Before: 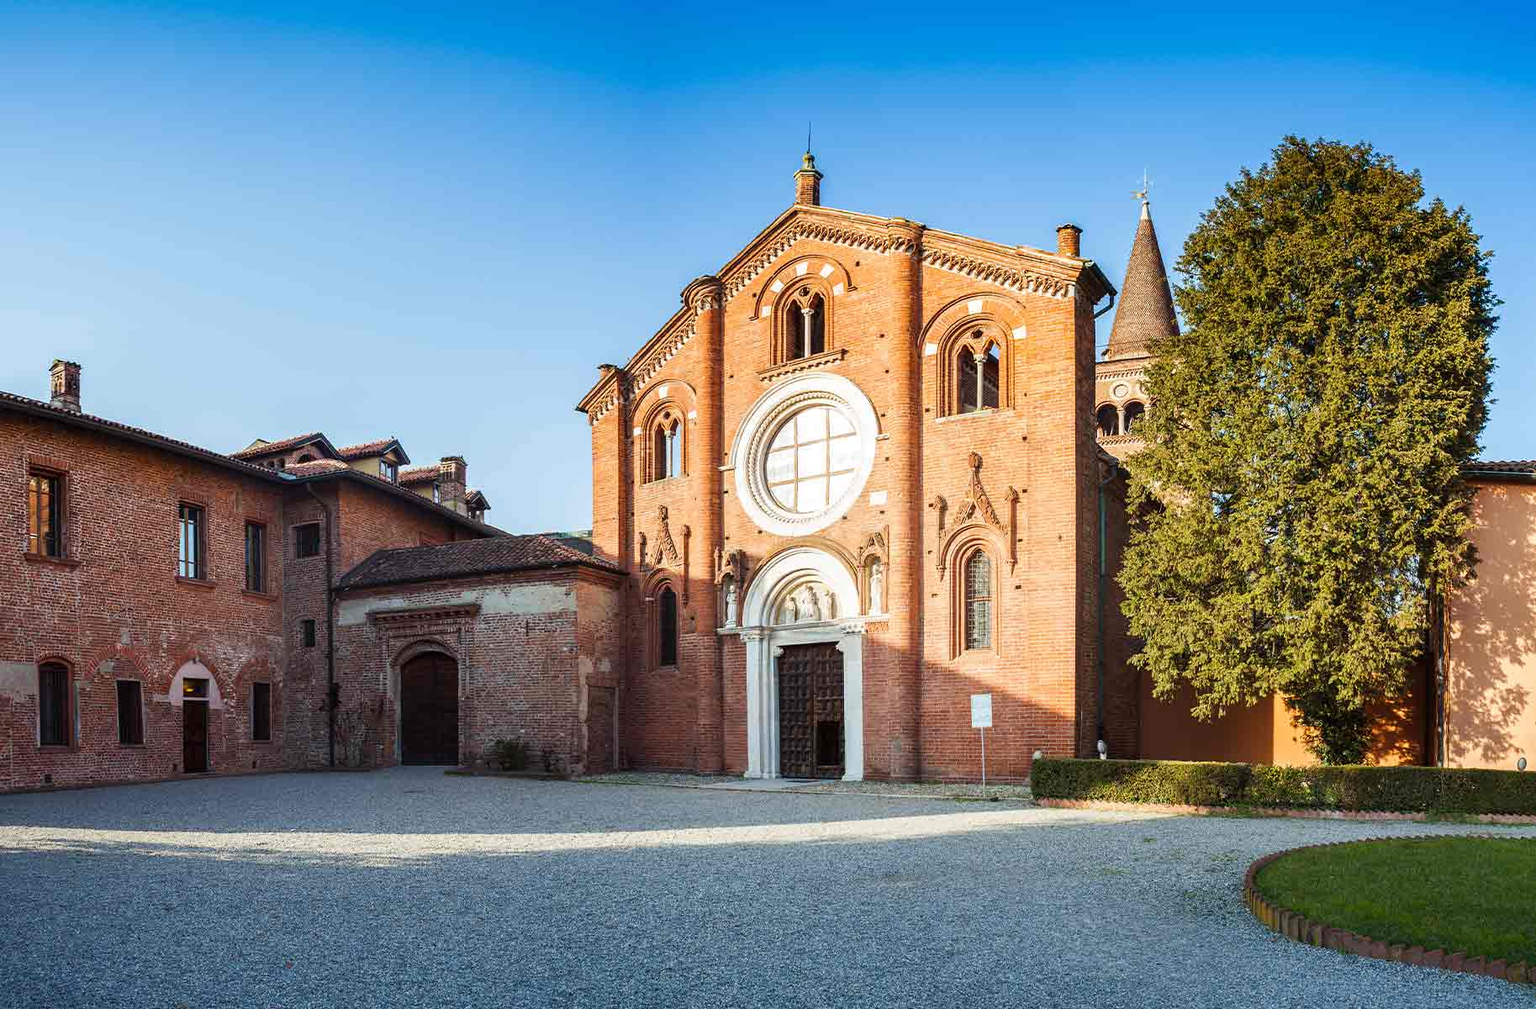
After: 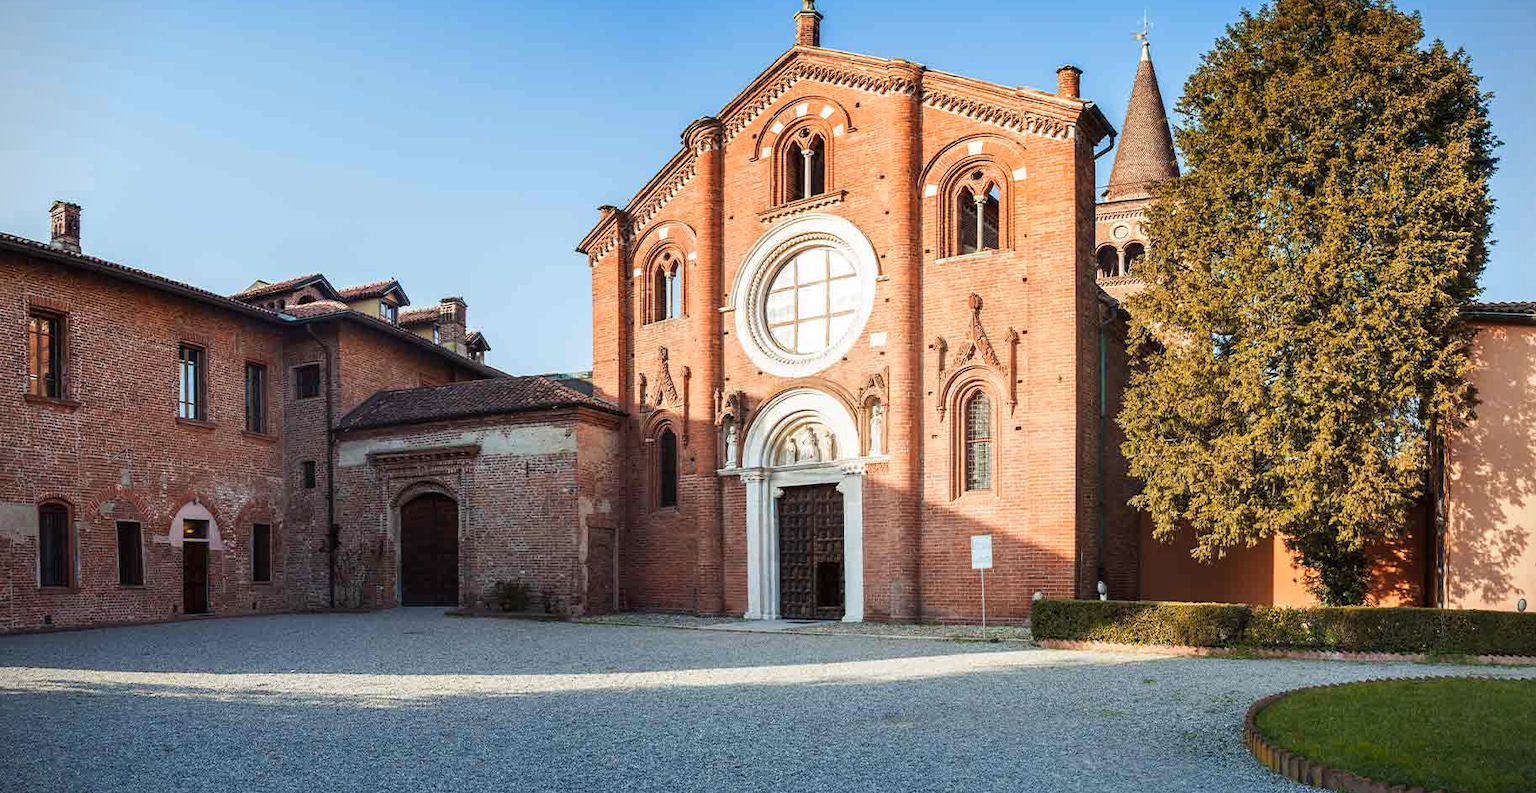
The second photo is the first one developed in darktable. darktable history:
color zones: curves: ch1 [(0, 0.455) (0.063, 0.455) (0.286, 0.495) (0.429, 0.5) (0.571, 0.5) (0.714, 0.5) (0.857, 0.5) (1, 0.455)]; ch2 [(0, 0.532) (0.063, 0.521) (0.233, 0.447) (0.429, 0.489) (0.571, 0.5) (0.714, 0.5) (0.857, 0.5) (1, 0.532)]
crop and rotate: top 15.774%, bottom 5.506%
vignetting: fall-off start 91.19%
